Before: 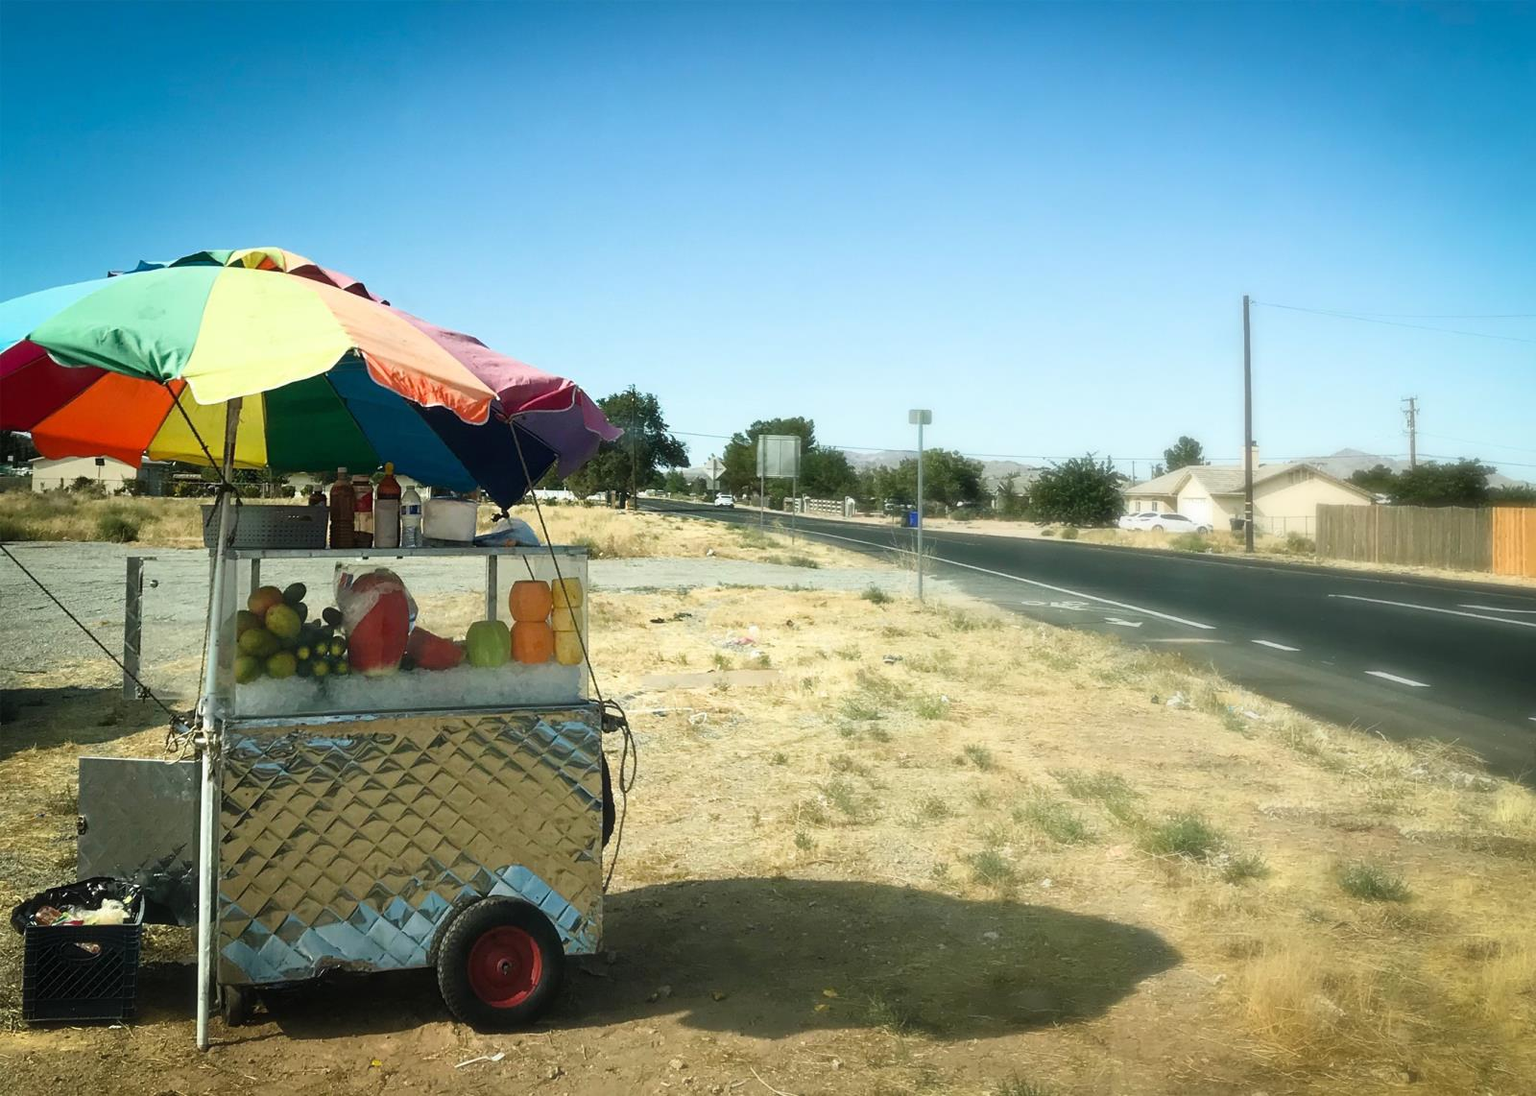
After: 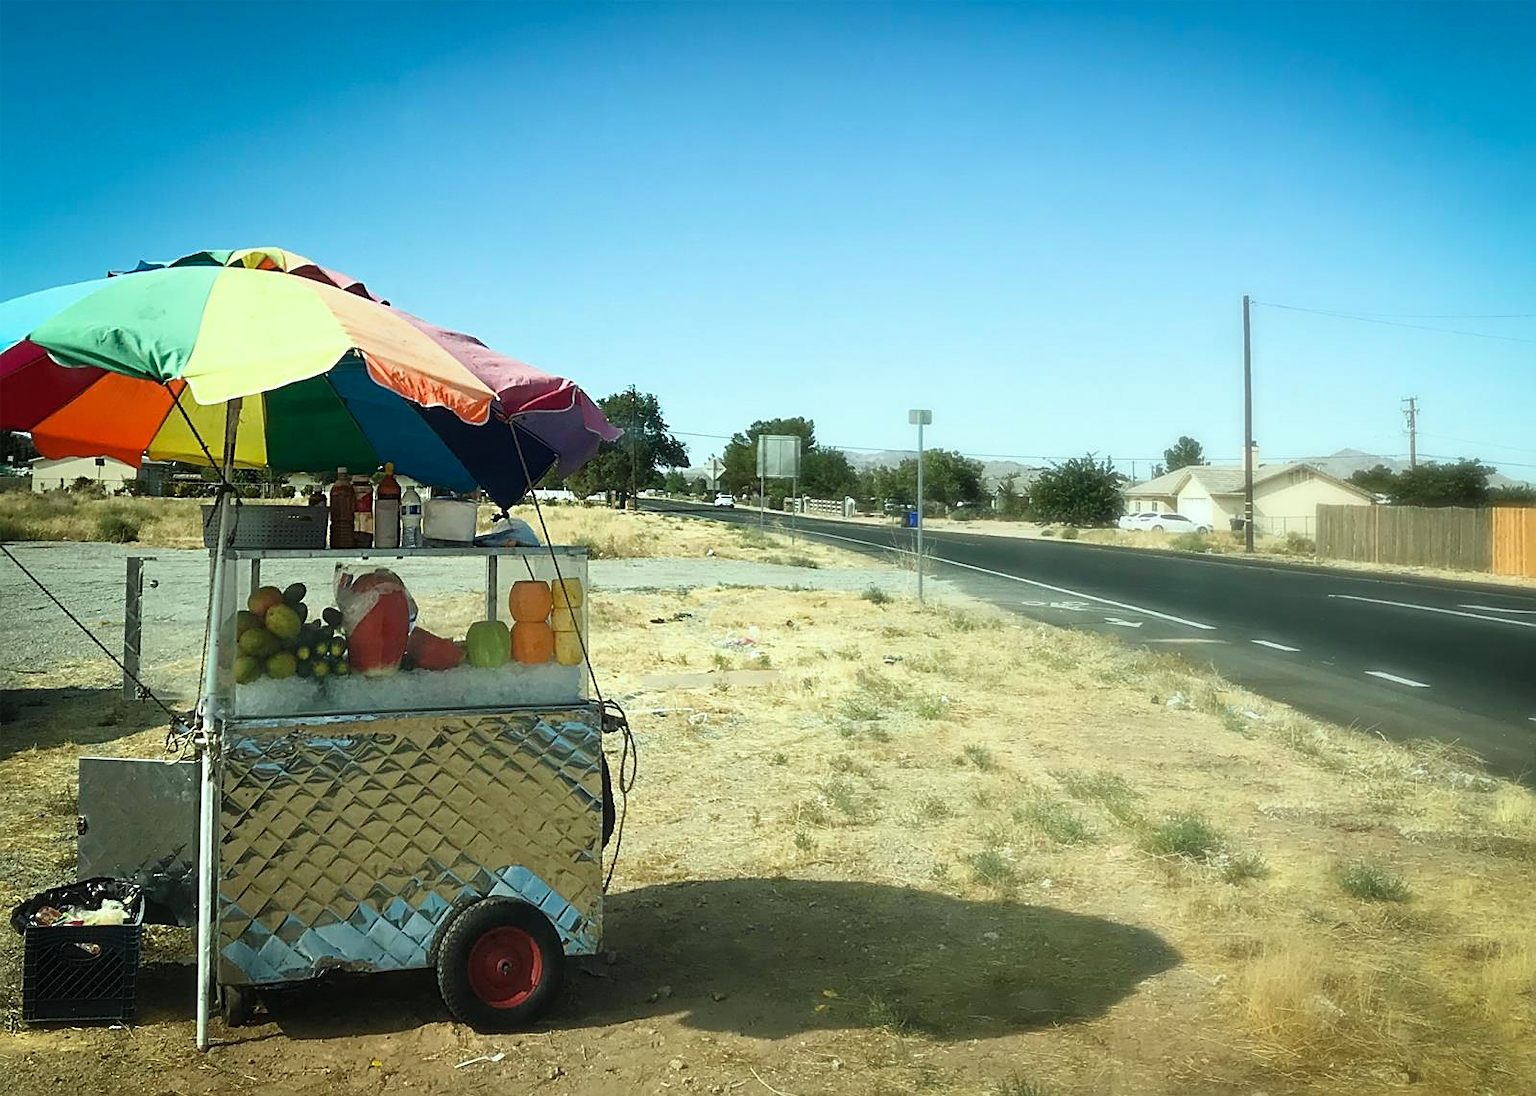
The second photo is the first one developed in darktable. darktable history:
sharpen: on, module defaults
color correction: highlights a* -6.69, highlights b* 0.49
